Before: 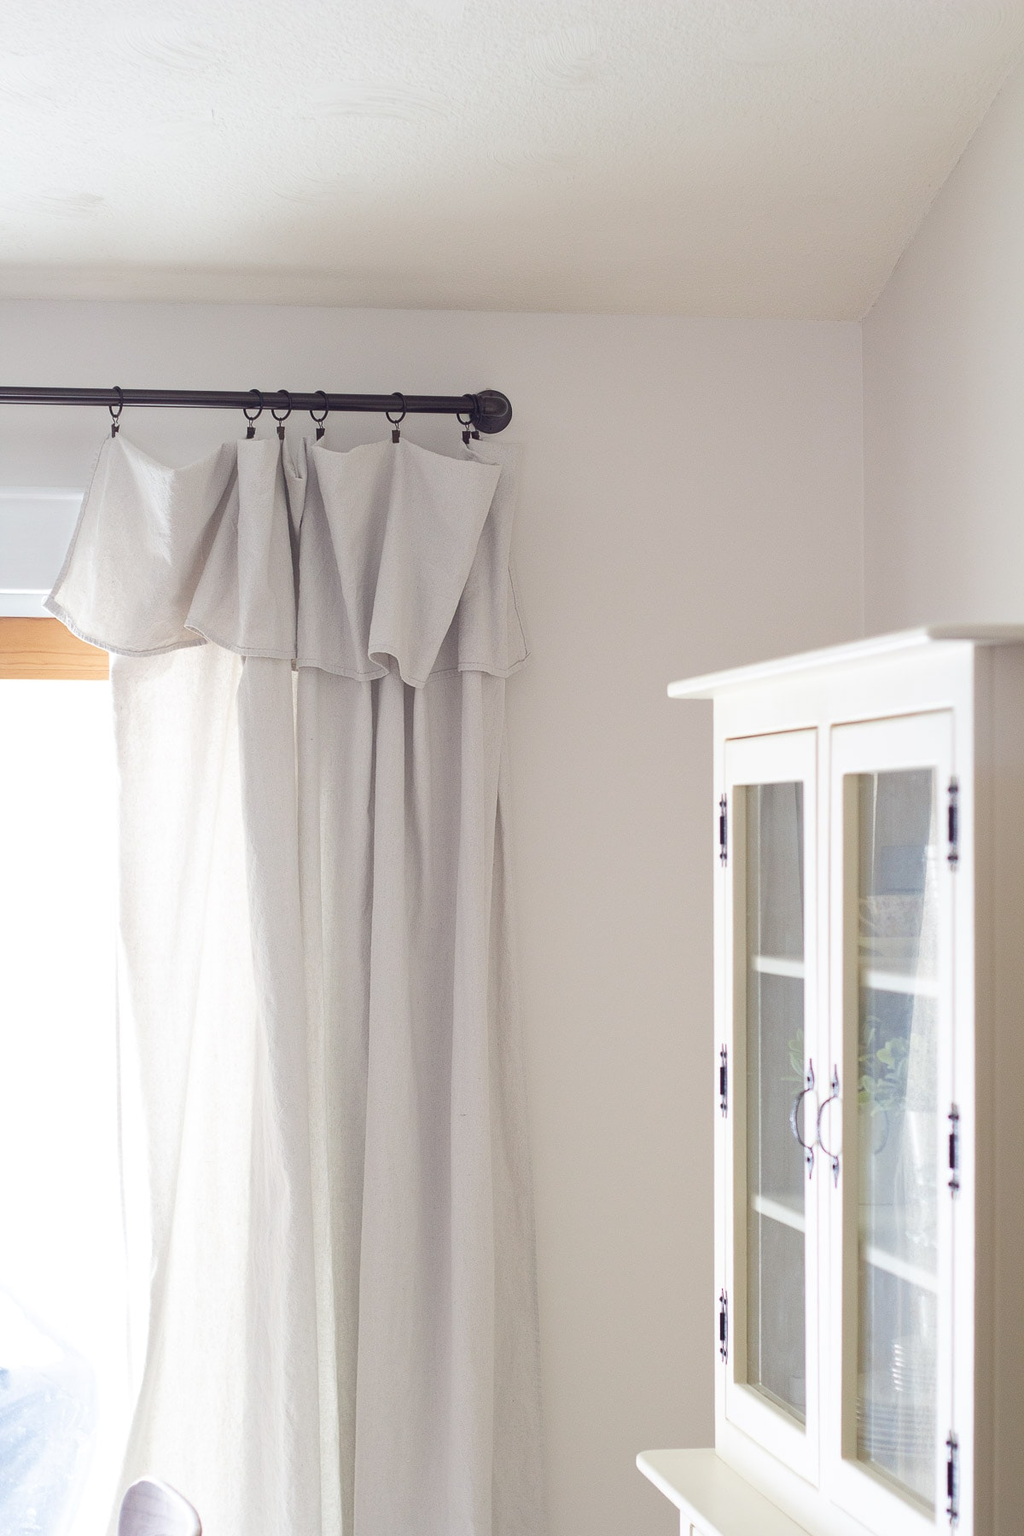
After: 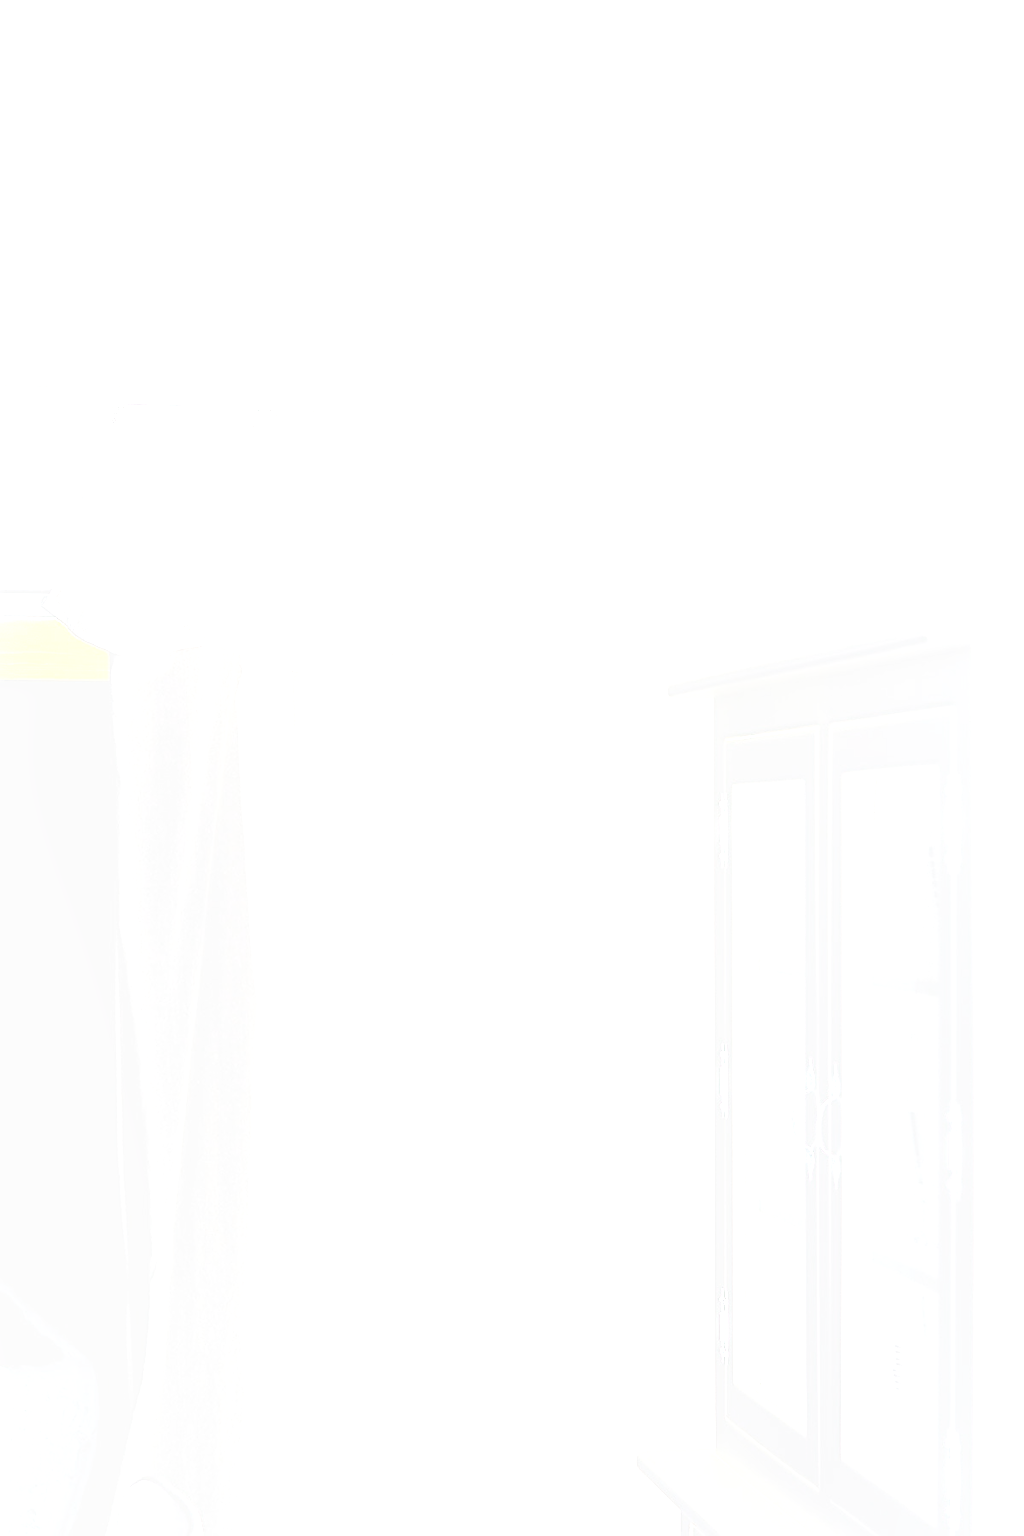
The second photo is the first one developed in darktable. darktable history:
bloom: size 25%, threshold 5%, strength 90%
sharpen: on, module defaults
local contrast: on, module defaults
tone equalizer: on, module defaults
base curve: curves: ch0 [(0, 0) (0.036, 0.025) (0.121, 0.166) (0.206, 0.329) (0.605, 0.79) (1, 1)], preserve colors none
